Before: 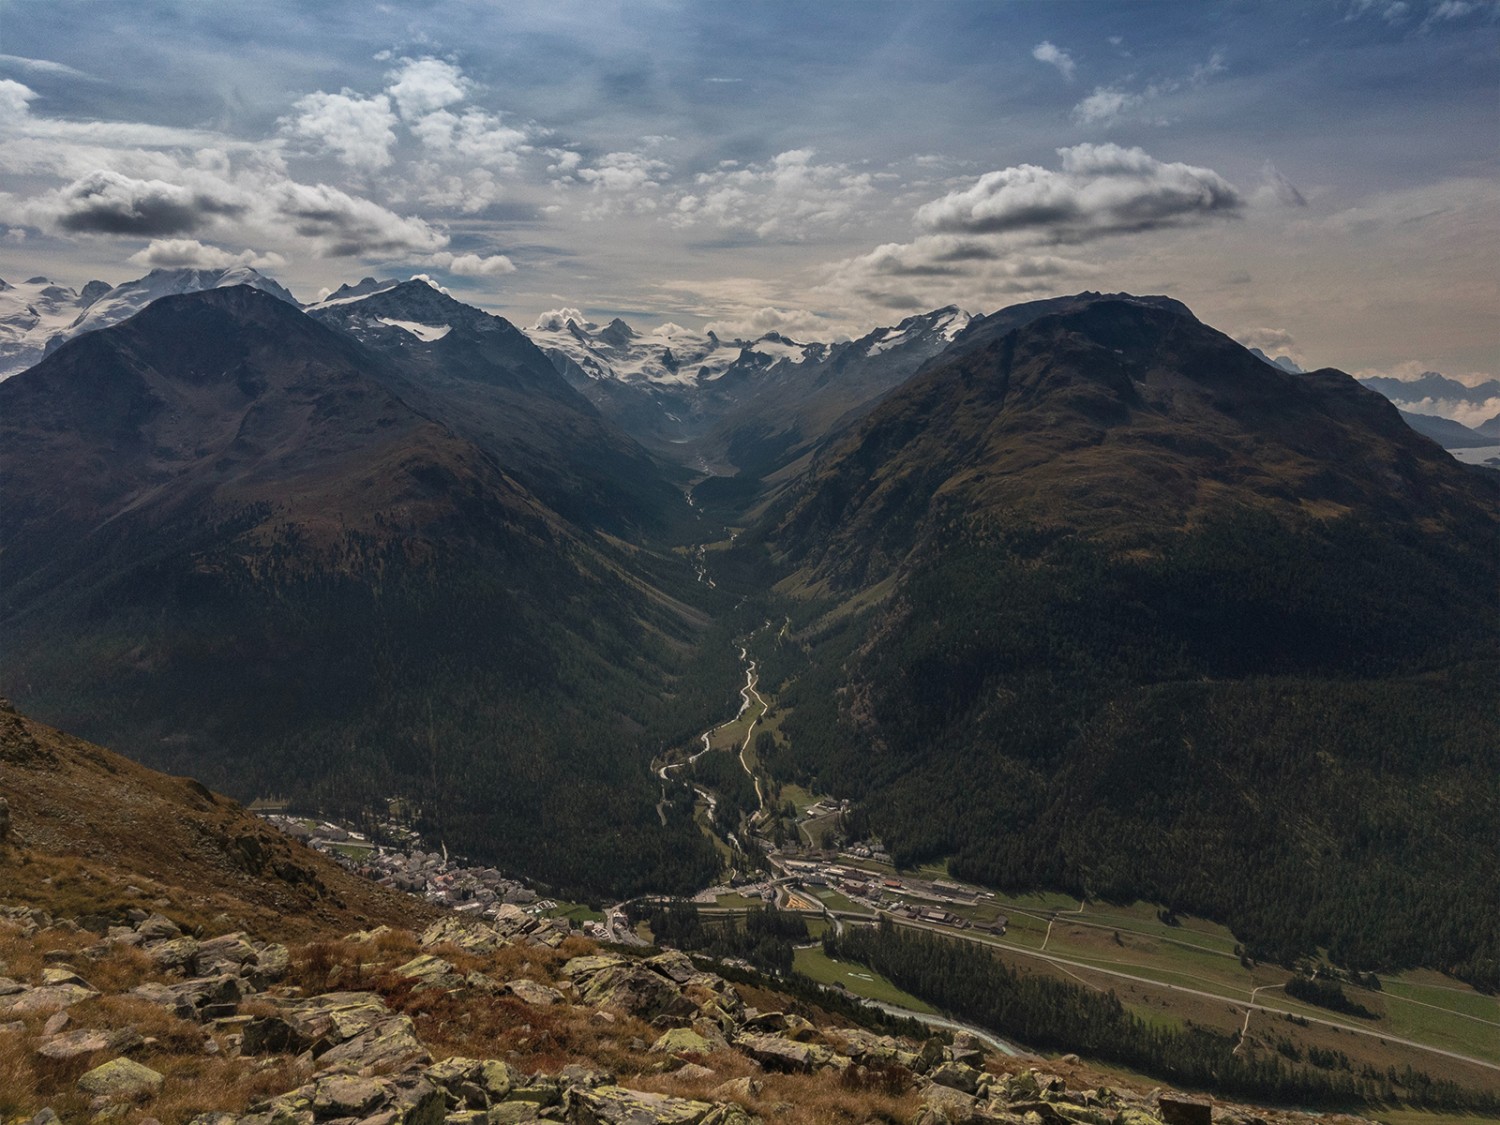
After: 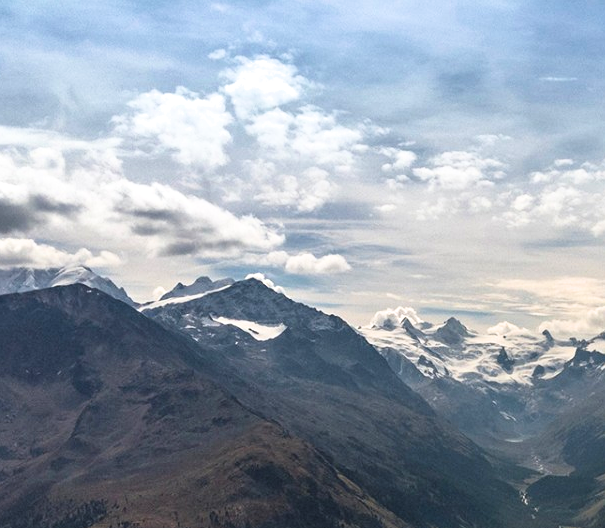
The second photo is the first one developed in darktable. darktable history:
crop and rotate: left 11.017%, top 0.118%, right 48.598%, bottom 52.917%
exposure: black level correction 0, exposure 1 EV, compensate highlight preservation false
filmic rgb: black relative exposure -11.97 EV, white relative exposure 2.81 EV, target black luminance 0%, hardness 8.14, latitude 70.29%, contrast 1.139, highlights saturation mix 10.34%, shadows ↔ highlights balance -0.385%
